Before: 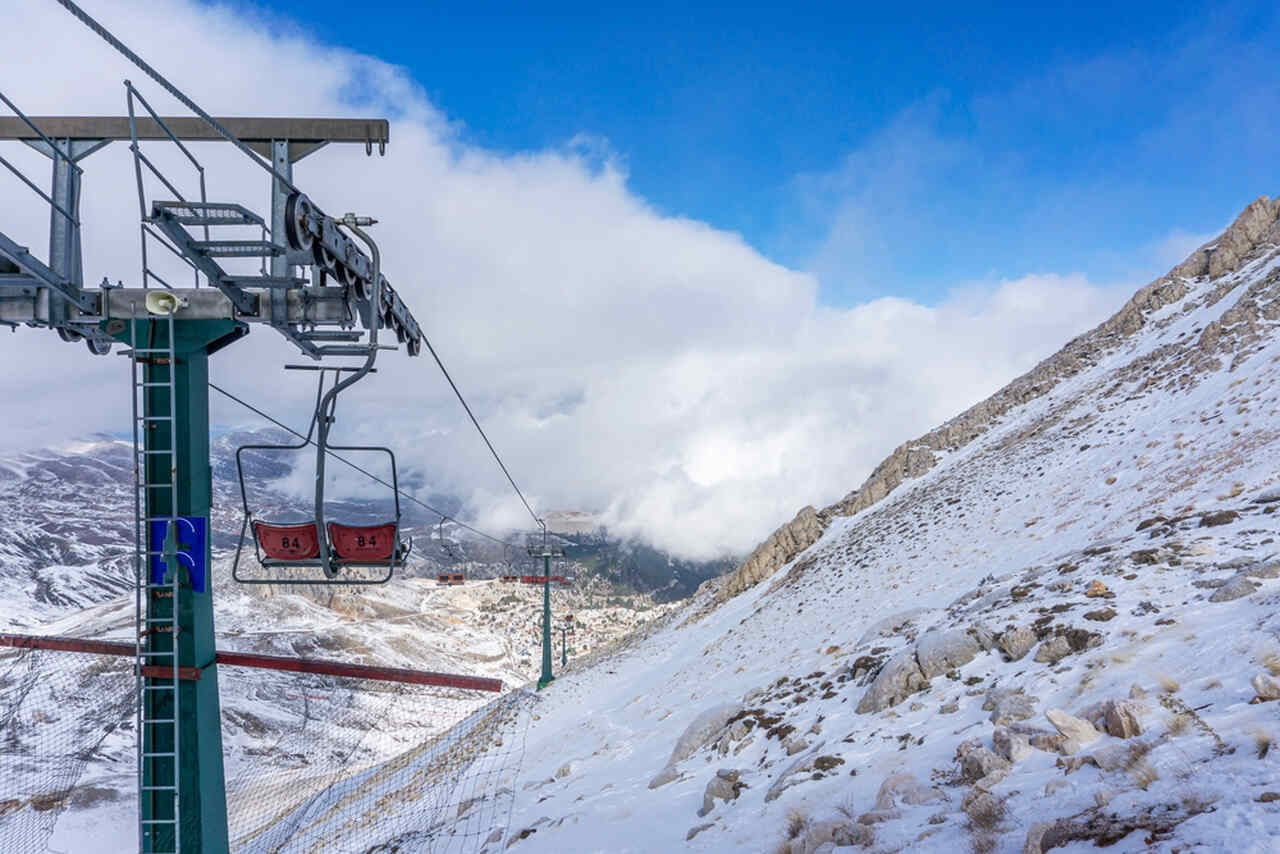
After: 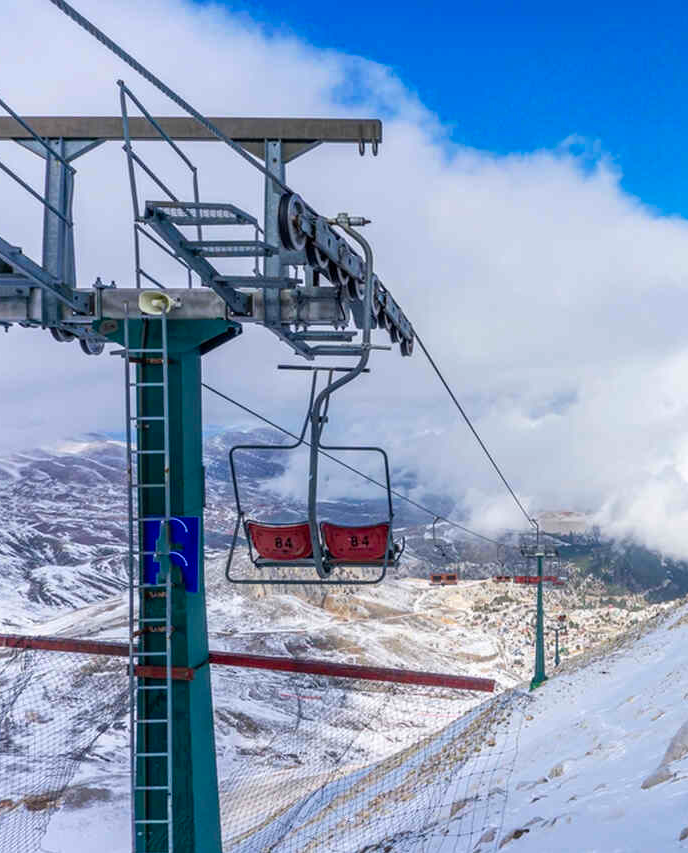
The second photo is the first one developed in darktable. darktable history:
crop: left 0.587%, right 45.588%, bottom 0.086%
color balance rgb: linear chroma grading › global chroma 8.33%, perceptual saturation grading › global saturation 18.52%, global vibrance 7.87%
